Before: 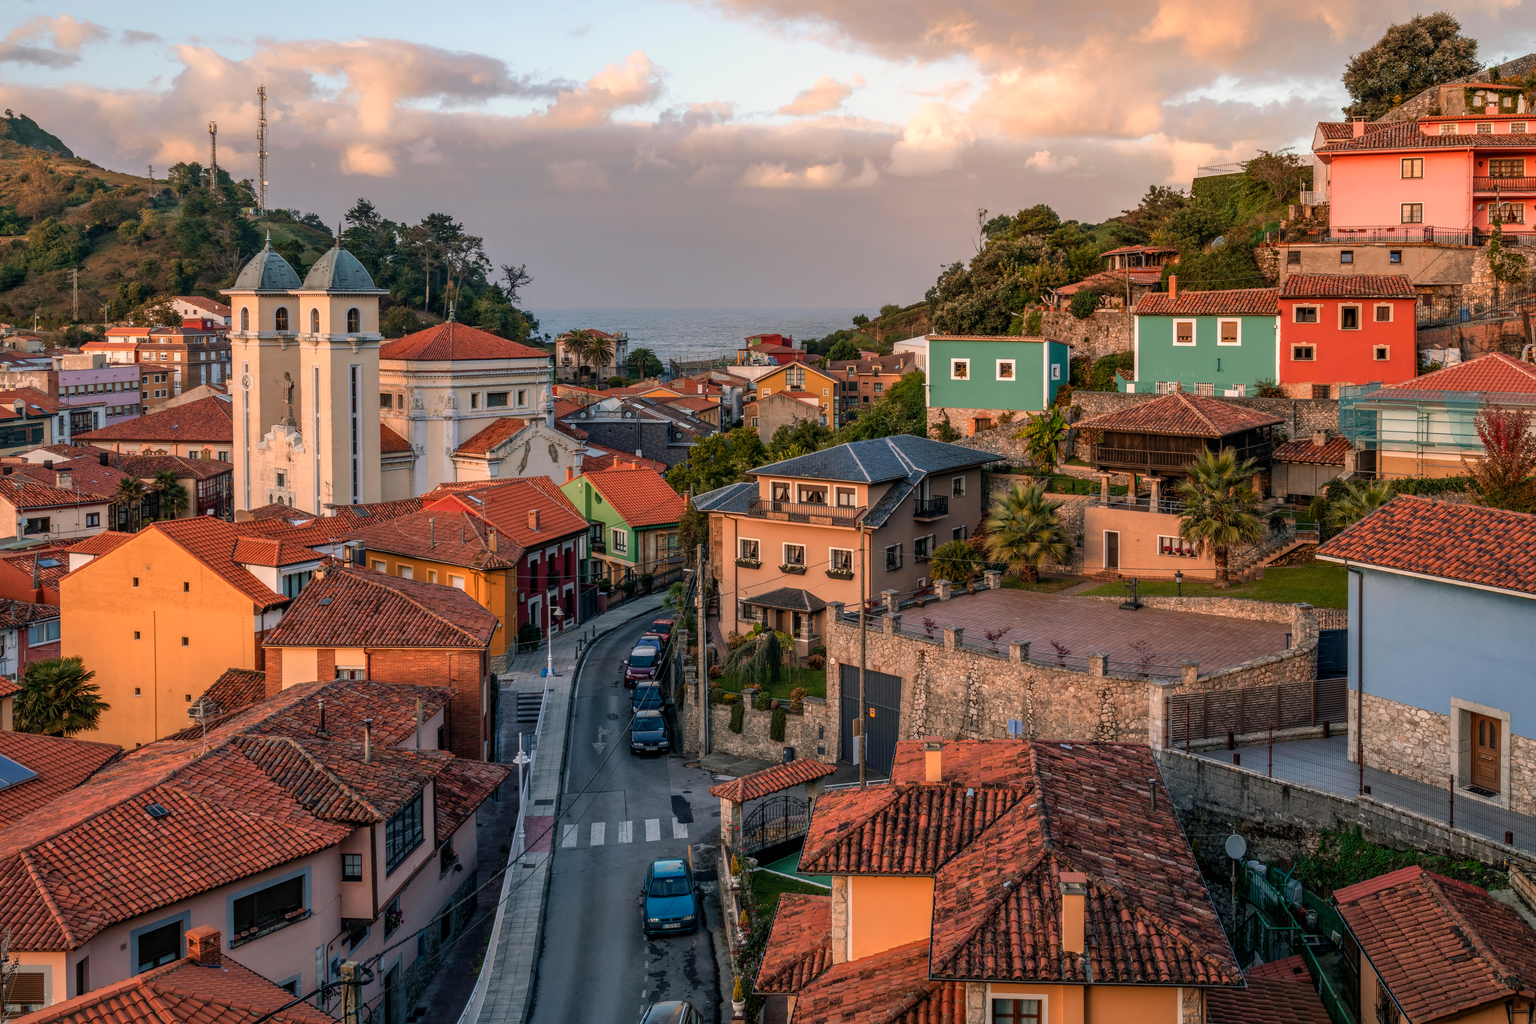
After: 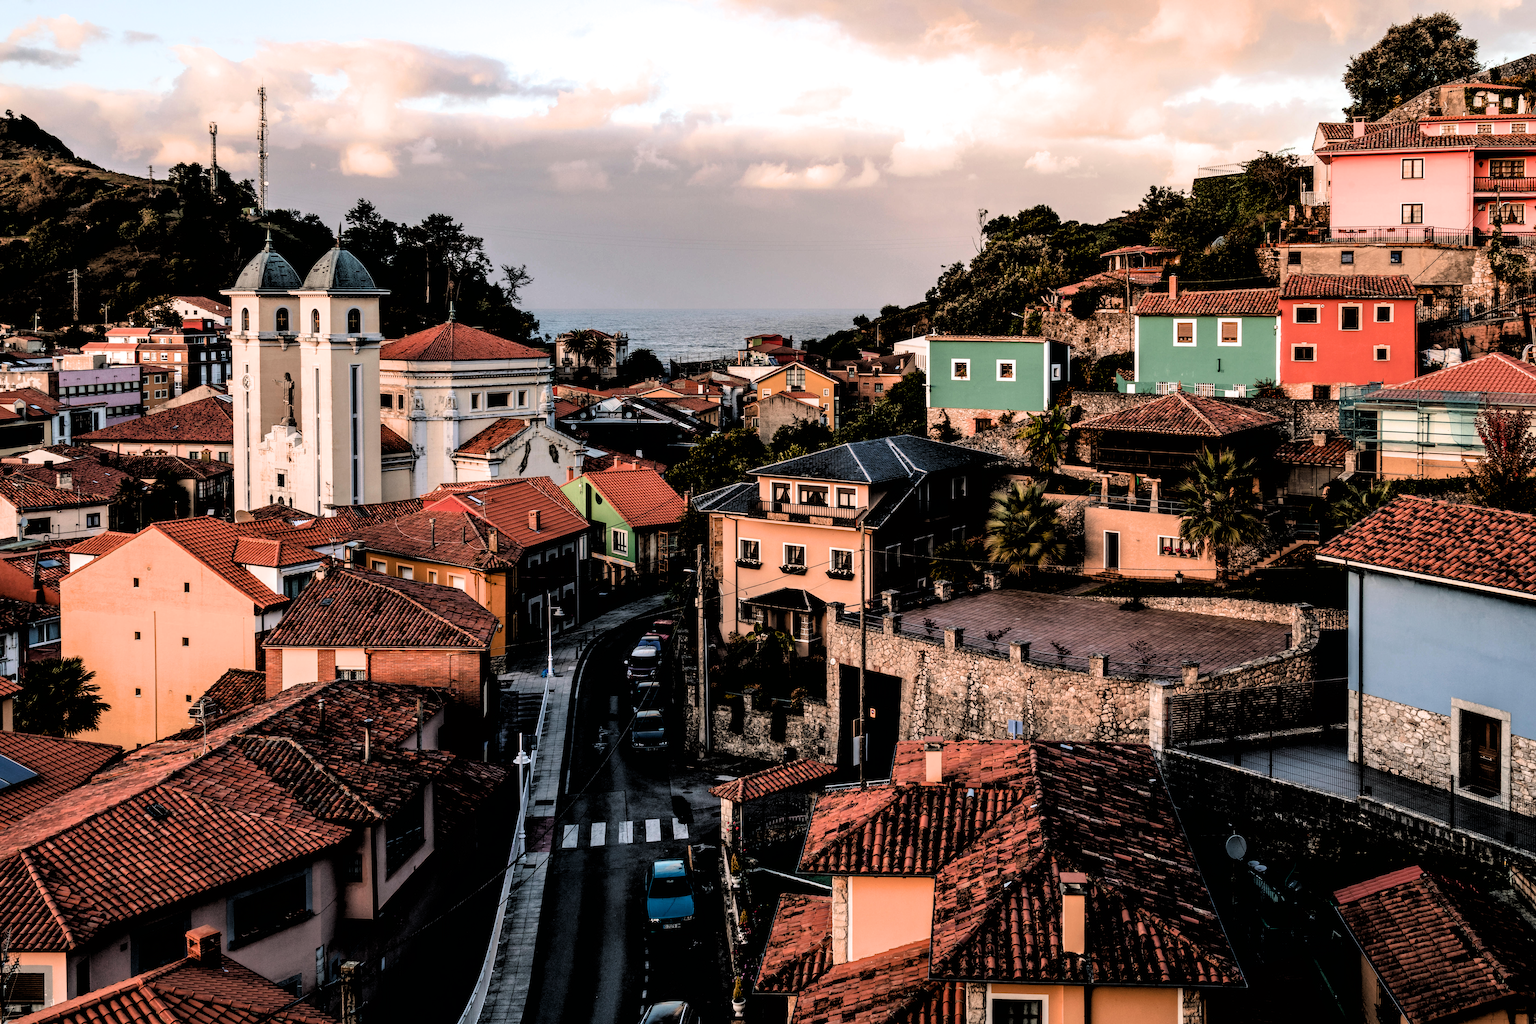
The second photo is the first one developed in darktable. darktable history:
filmic rgb: black relative exposure -1.09 EV, white relative exposure 2.07 EV, hardness 1.57, contrast 2.243
